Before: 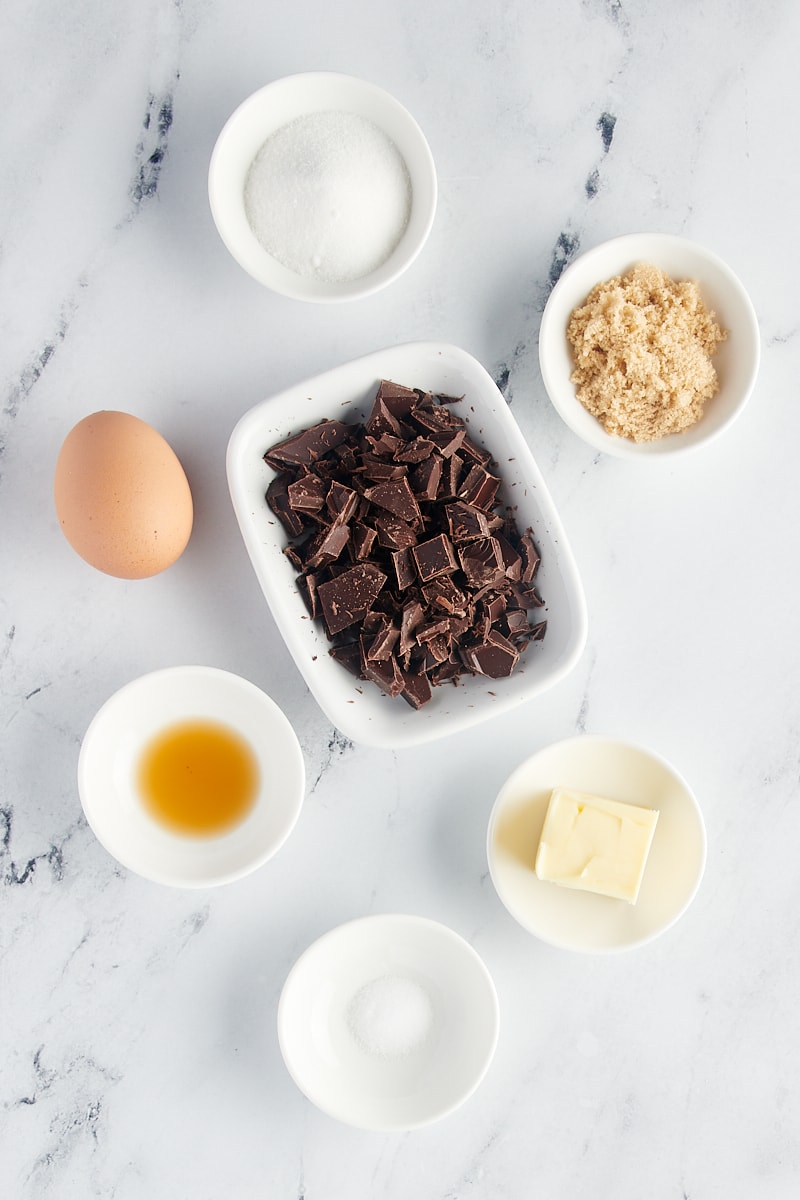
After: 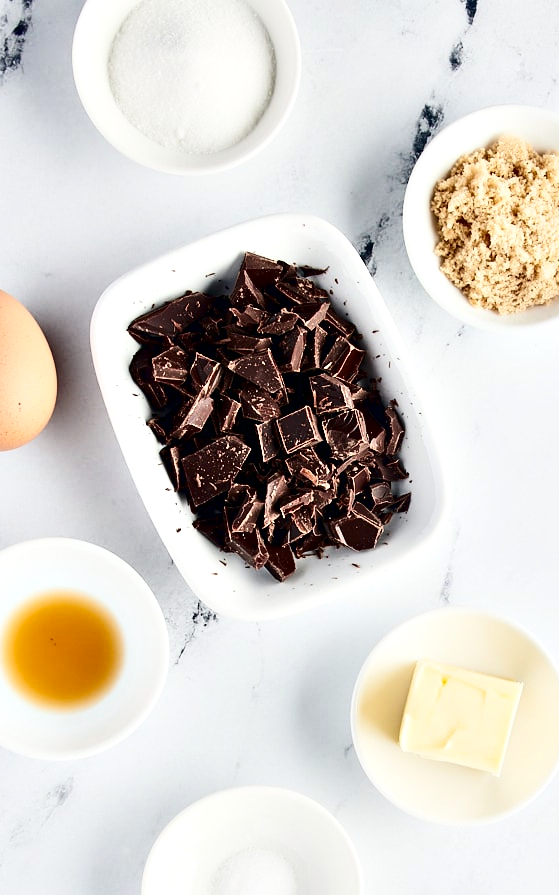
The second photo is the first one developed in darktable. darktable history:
crop and rotate: left 17.06%, top 10.716%, right 13.054%, bottom 14.62%
contrast brightness saturation: contrast 0.284
contrast equalizer: octaves 7, y [[0.6 ×6], [0.55 ×6], [0 ×6], [0 ×6], [0 ×6]]
